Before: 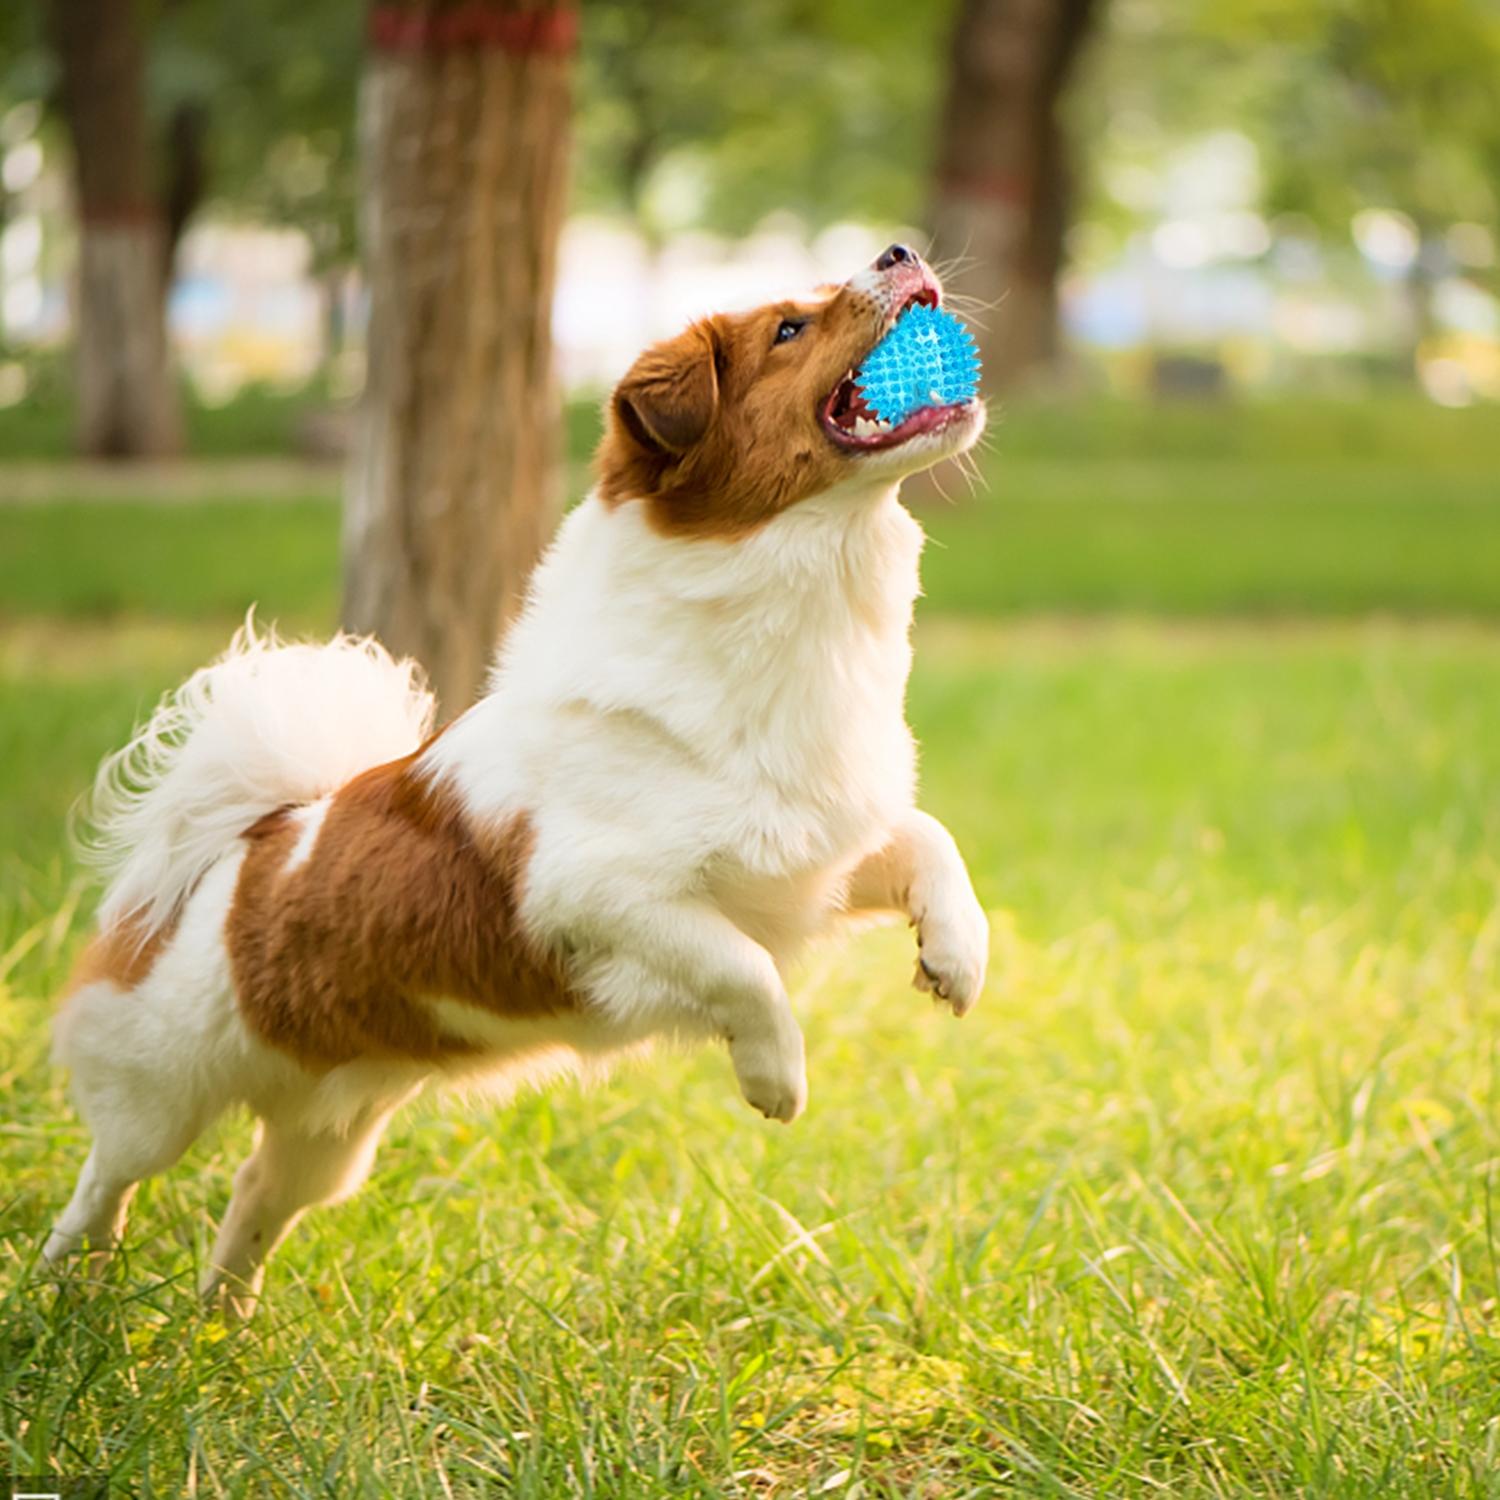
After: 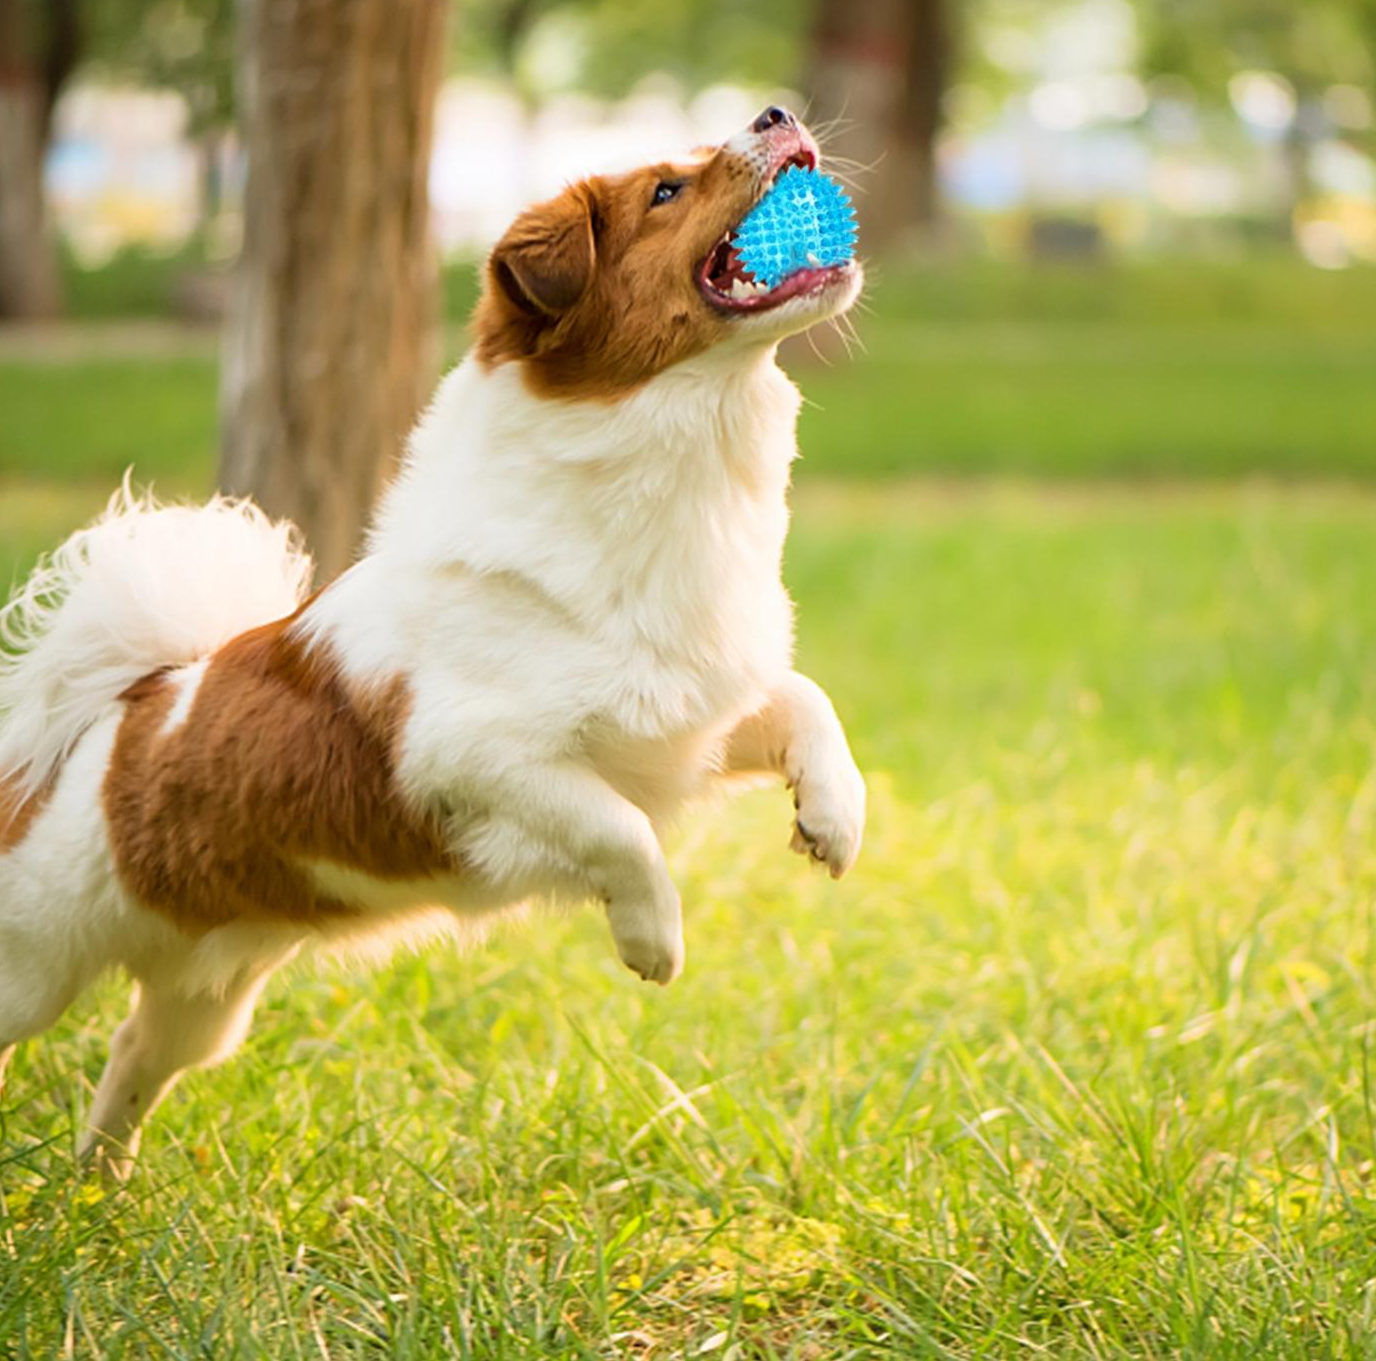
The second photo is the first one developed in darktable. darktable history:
rgb levels: preserve colors max RGB
crop and rotate: left 8.262%, top 9.226%
